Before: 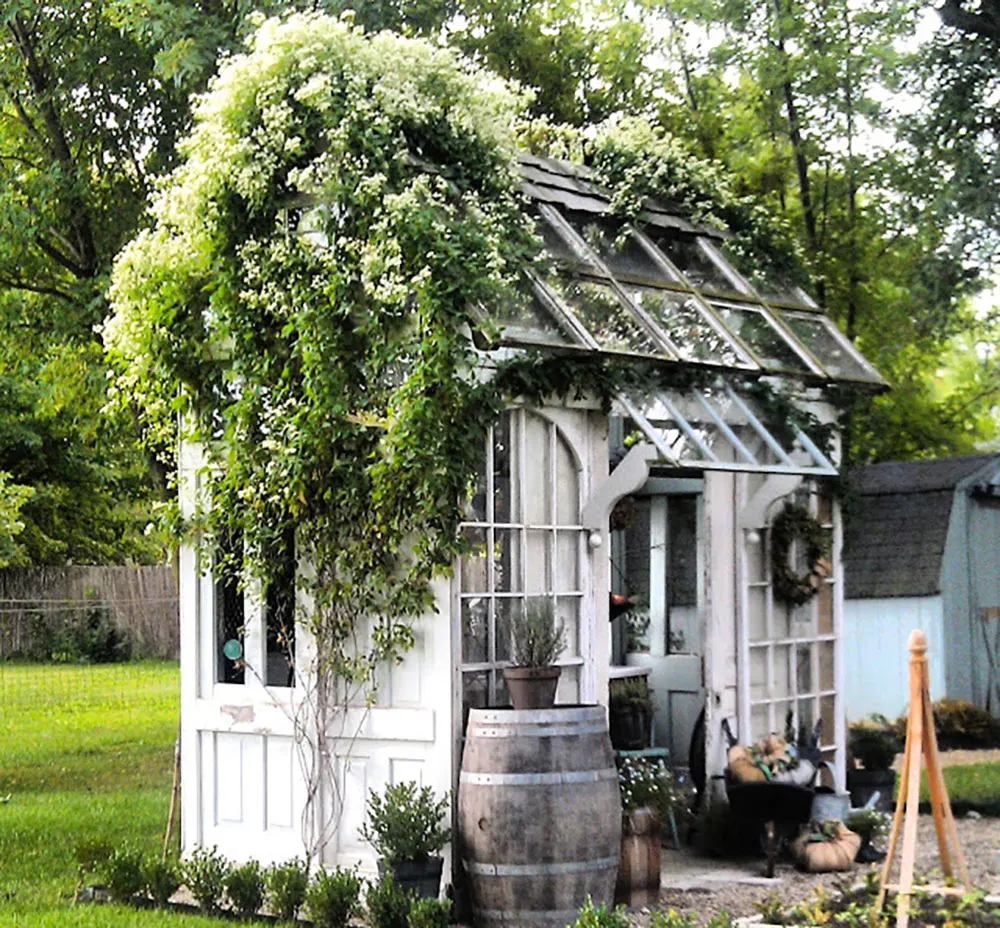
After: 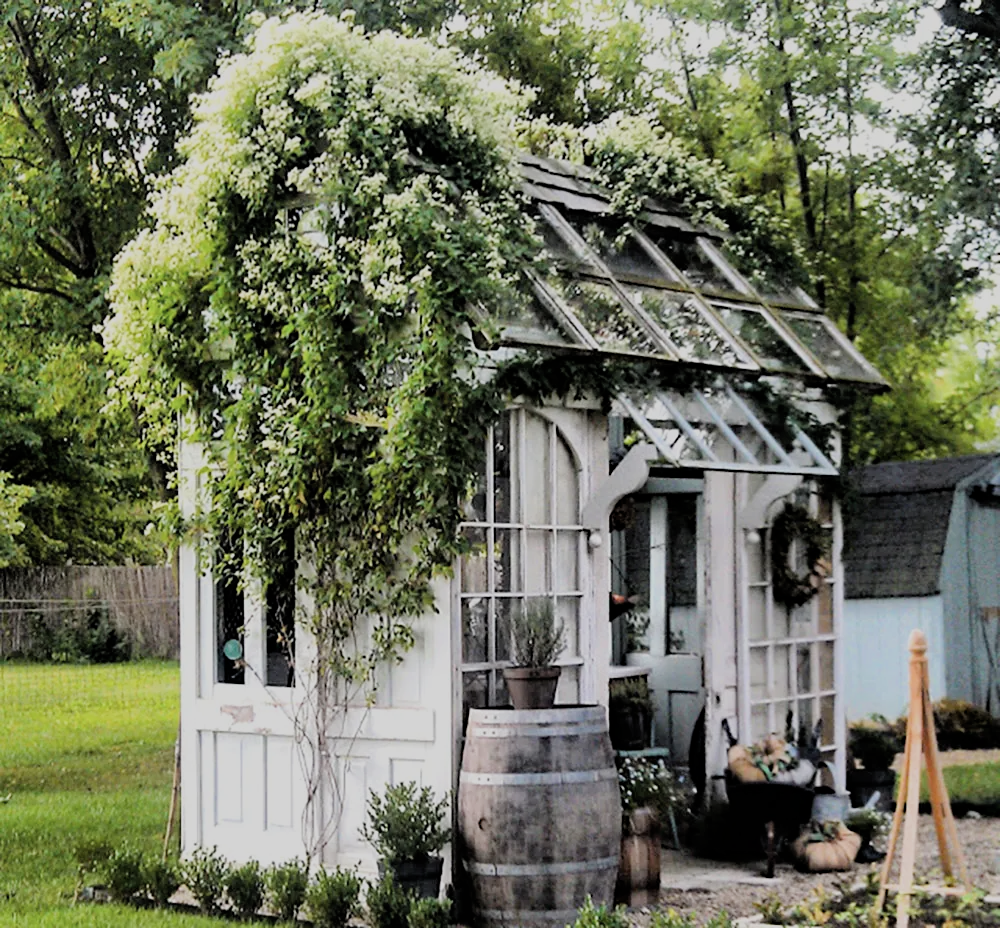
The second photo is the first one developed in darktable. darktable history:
haze removal: compatibility mode true, adaptive false
contrast brightness saturation: saturation -0.17
filmic rgb: black relative exposure -7.65 EV, white relative exposure 4.56 EV, hardness 3.61
